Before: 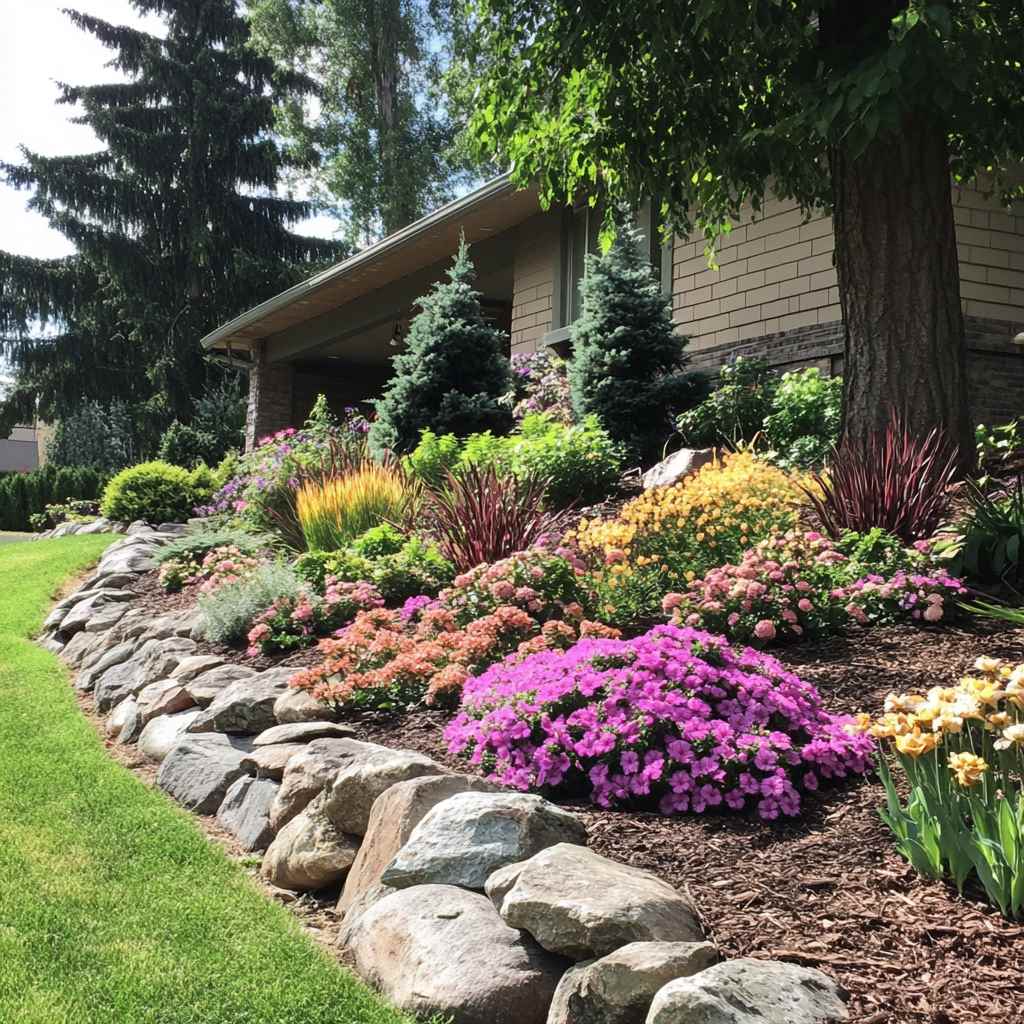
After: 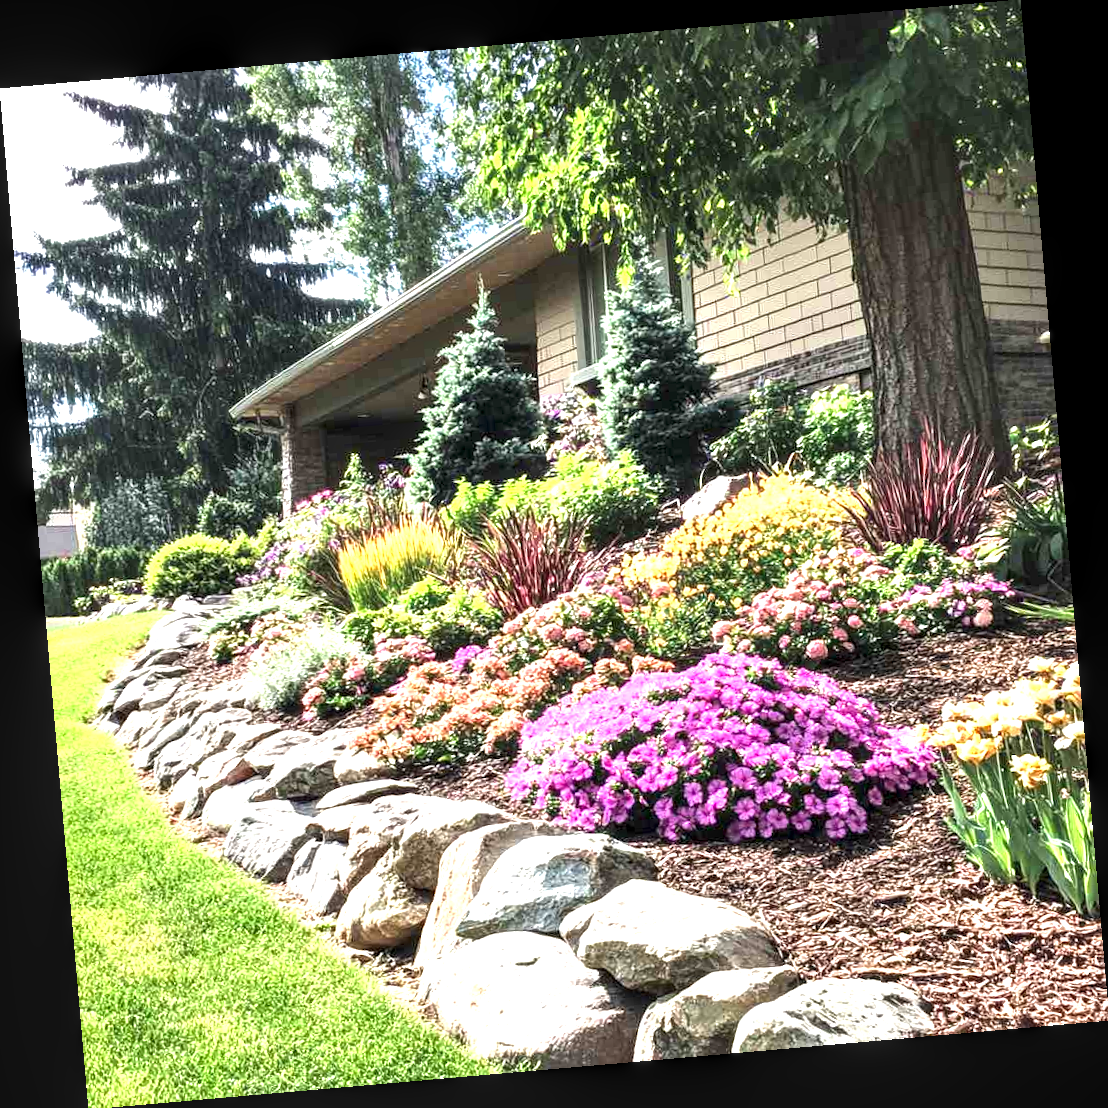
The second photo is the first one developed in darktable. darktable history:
local contrast: detail 150%
exposure: black level correction 0, exposure 1.45 EV, compensate exposure bias true, compensate highlight preservation false
rotate and perspective: rotation -4.98°, automatic cropping off
